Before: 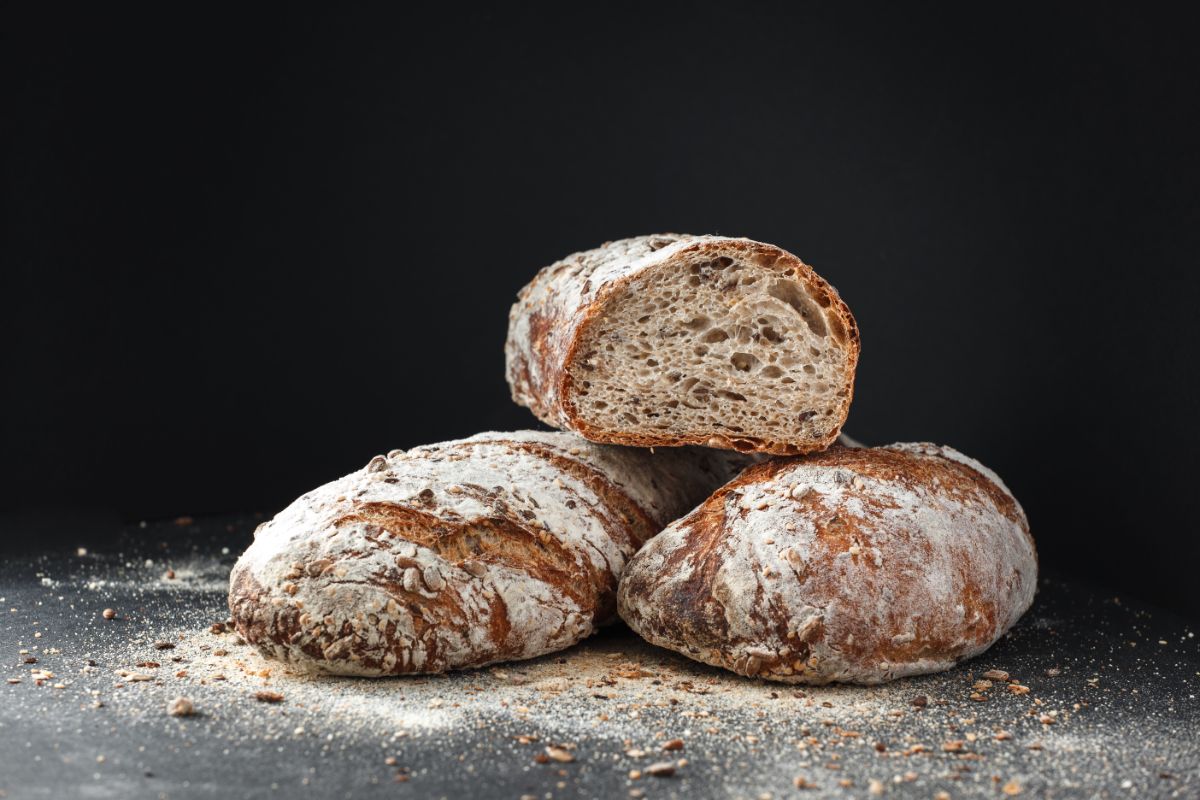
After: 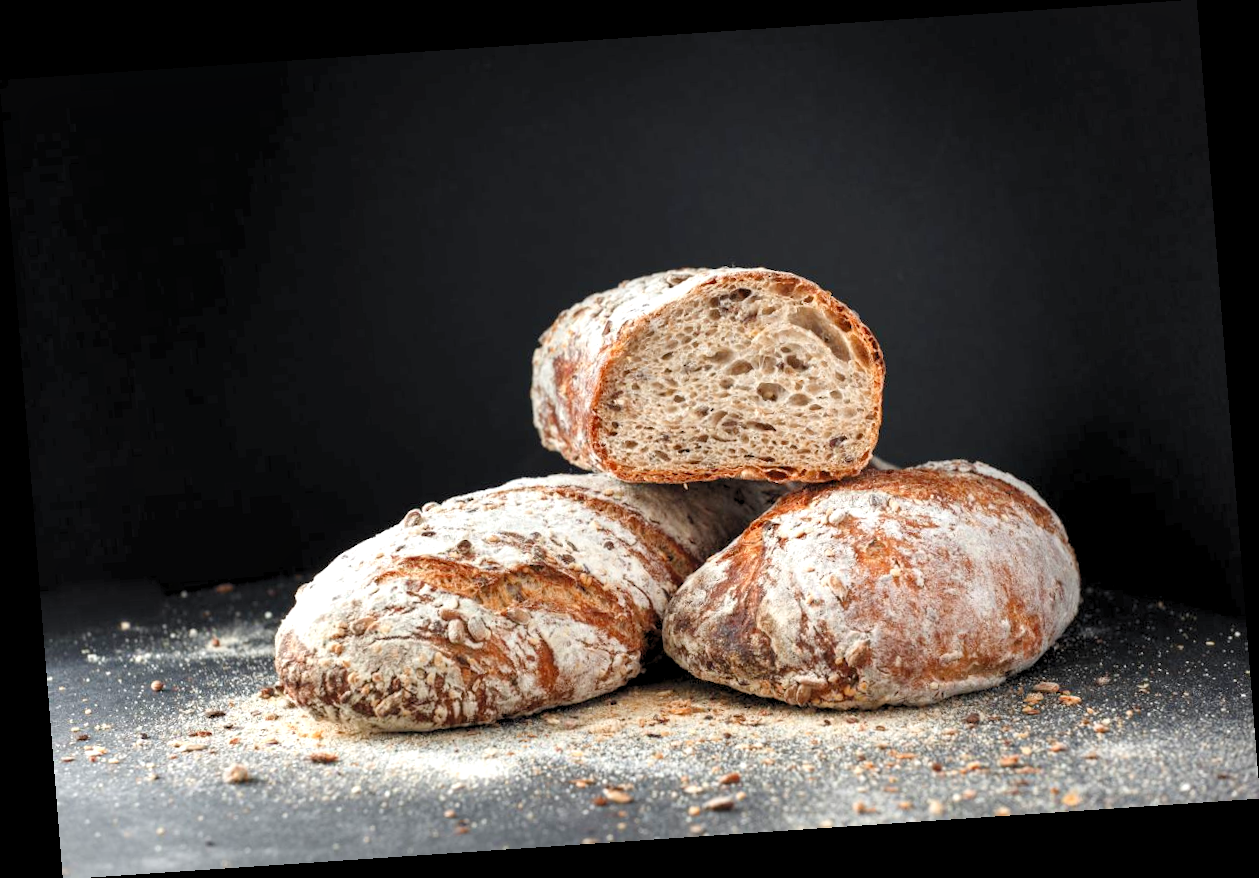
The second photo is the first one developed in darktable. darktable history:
tone equalizer: on, module defaults
levels: black 3.83%, white 90.64%, levels [0.044, 0.416, 0.908]
rotate and perspective: rotation -4.2°, shear 0.006, automatic cropping off
